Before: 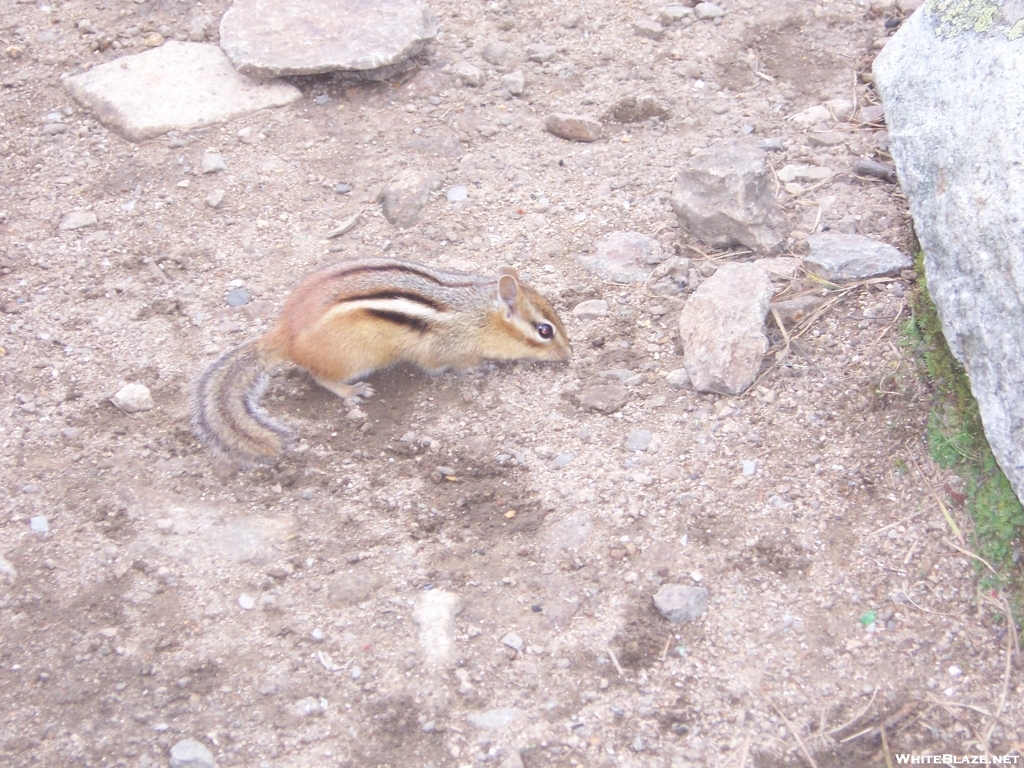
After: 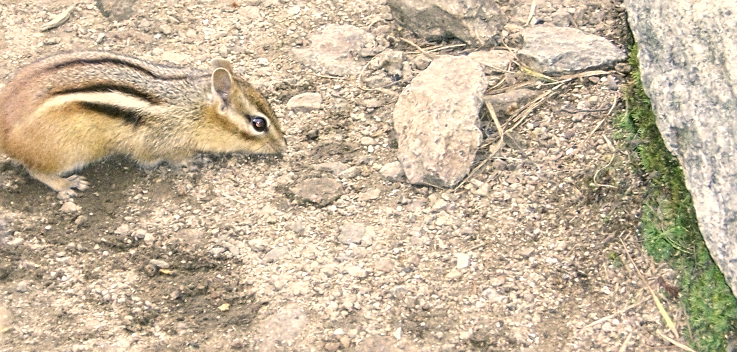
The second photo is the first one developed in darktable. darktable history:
white balance: red 0.982, blue 1.018
crop and rotate: left 27.938%, top 27.046%, bottom 27.046%
color correction: highlights a* 5.3, highlights b* 24.26, shadows a* -15.58, shadows b* 4.02
local contrast: highlights 60%, shadows 60%, detail 160%
grain: on, module defaults
sharpen: on, module defaults
color balance: lift [1, 1.015, 1.004, 0.985], gamma [1, 0.958, 0.971, 1.042], gain [1, 0.956, 0.977, 1.044]
